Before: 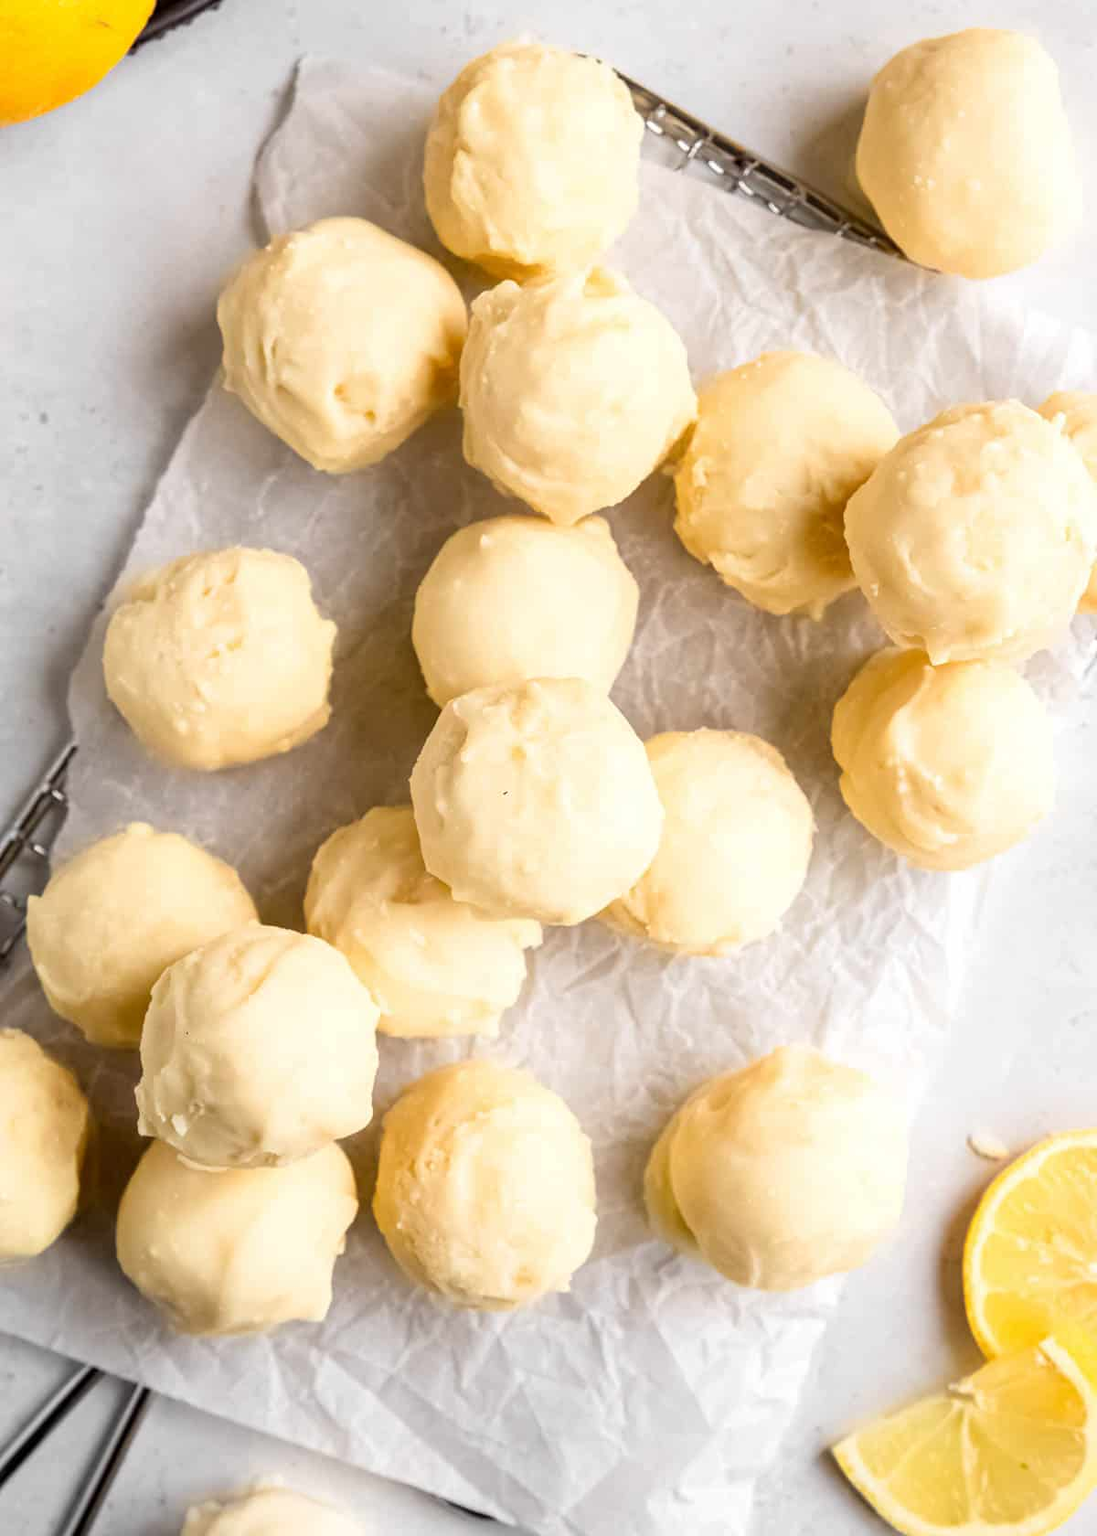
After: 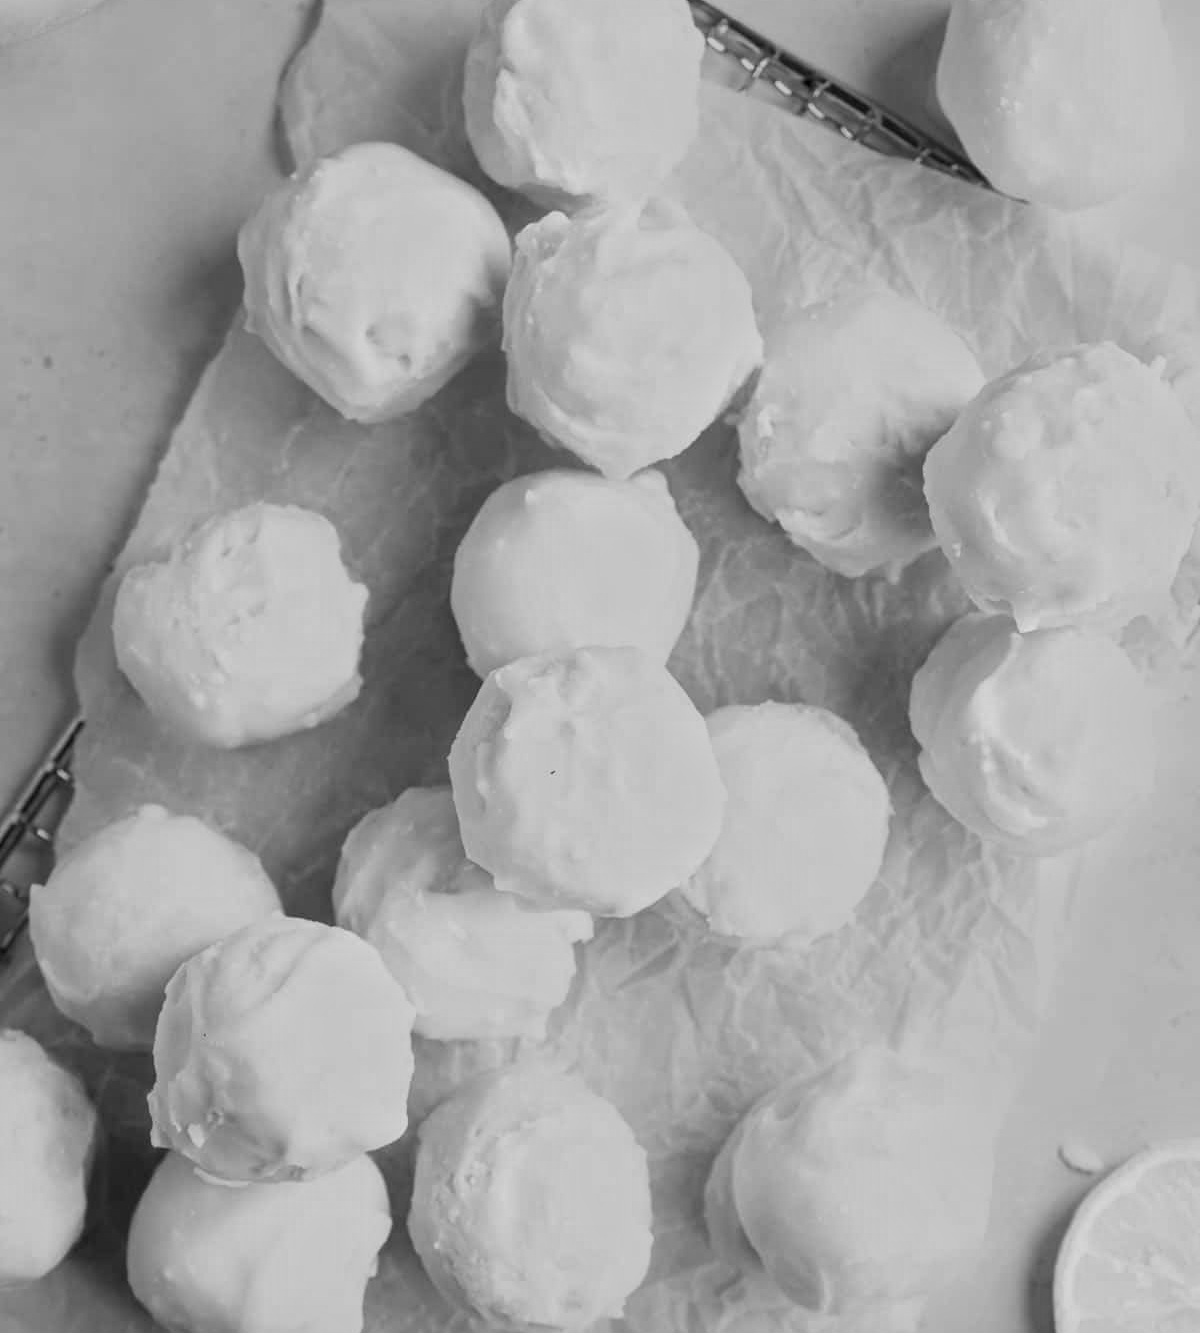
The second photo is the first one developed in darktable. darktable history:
crop and rotate: top 5.667%, bottom 14.937%
monochrome: a 79.32, b 81.83, size 1.1
